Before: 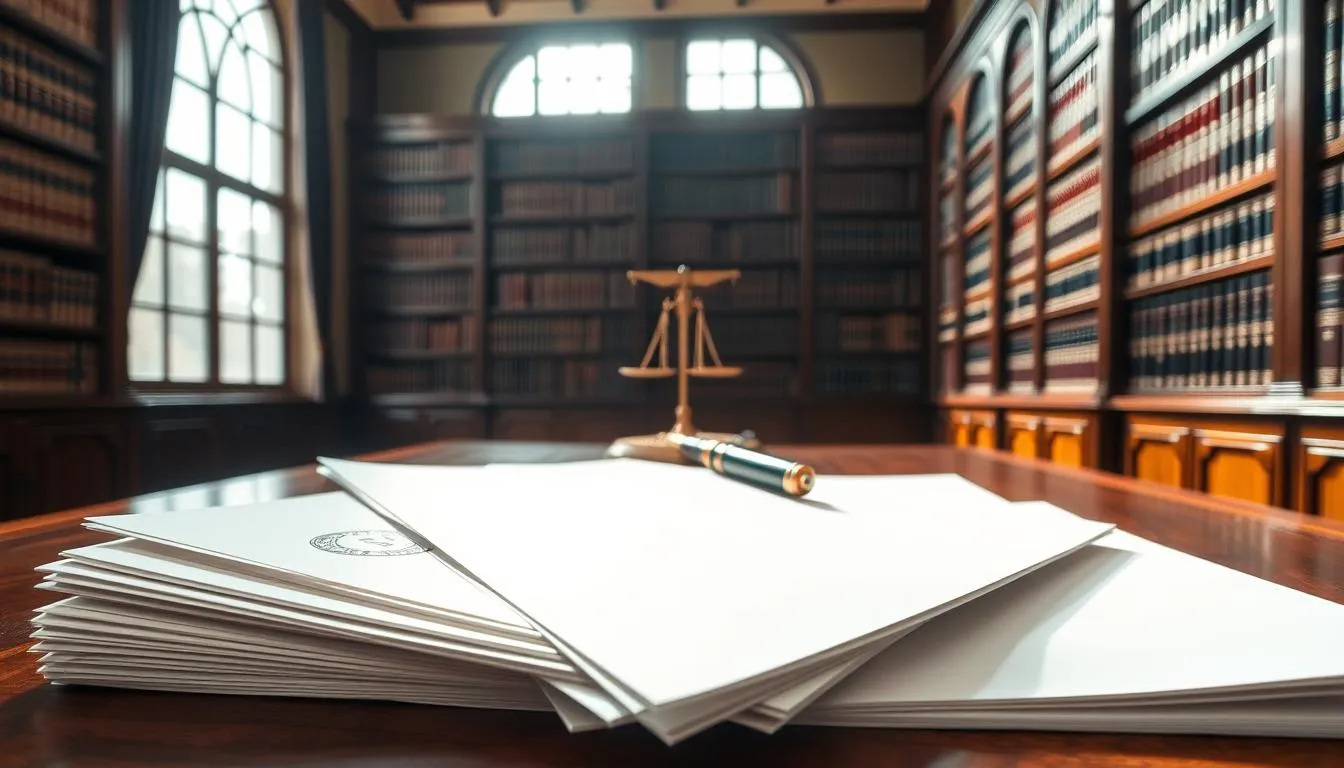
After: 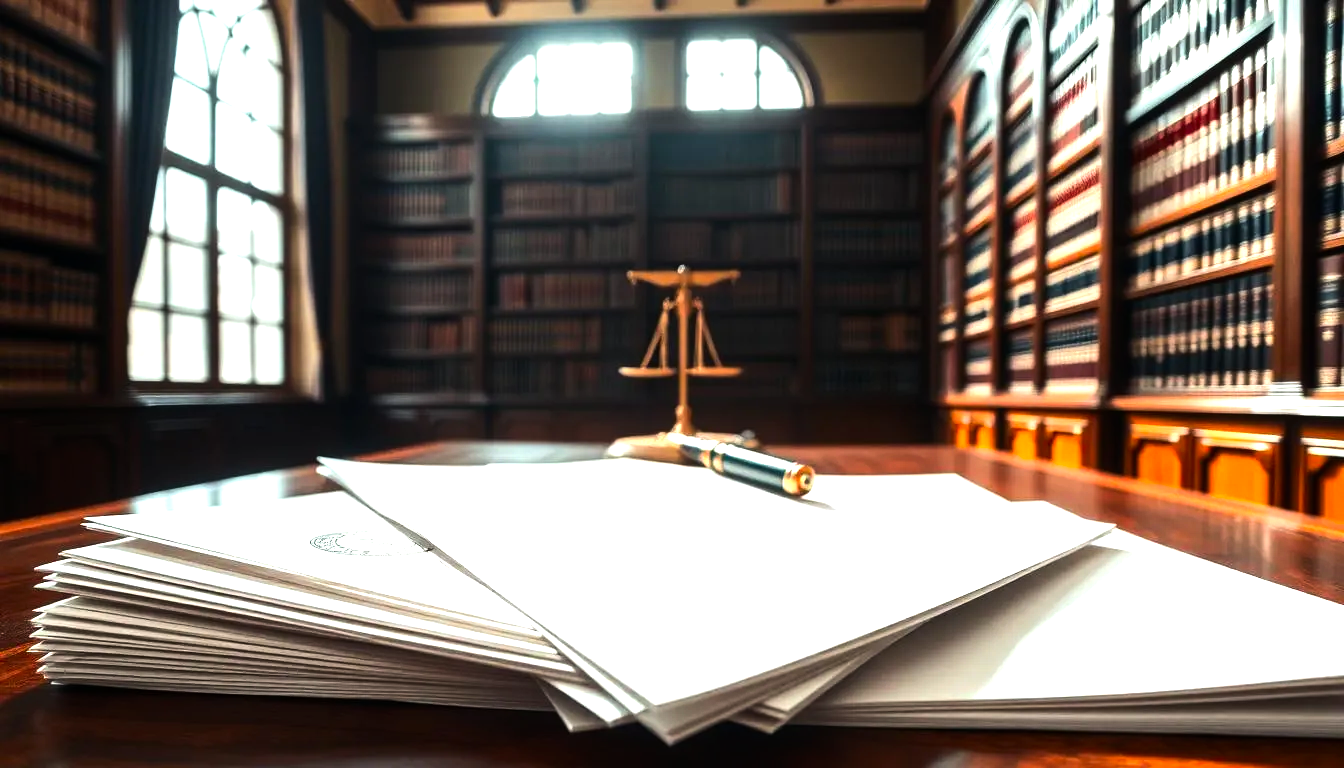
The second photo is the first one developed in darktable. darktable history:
tone equalizer: -8 EV -1.08 EV, -7 EV -1.01 EV, -6 EV -0.867 EV, -5 EV -0.578 EV, -3 EV 0.578 EV, -2 EV 0.867 EV, -1 EV 1.01 EV, +0 EV 1.08 EV, edges refinement/feathering 500, mask exposure compensation -1.57 EV, preserve details no
color correction: saturation 1.32
